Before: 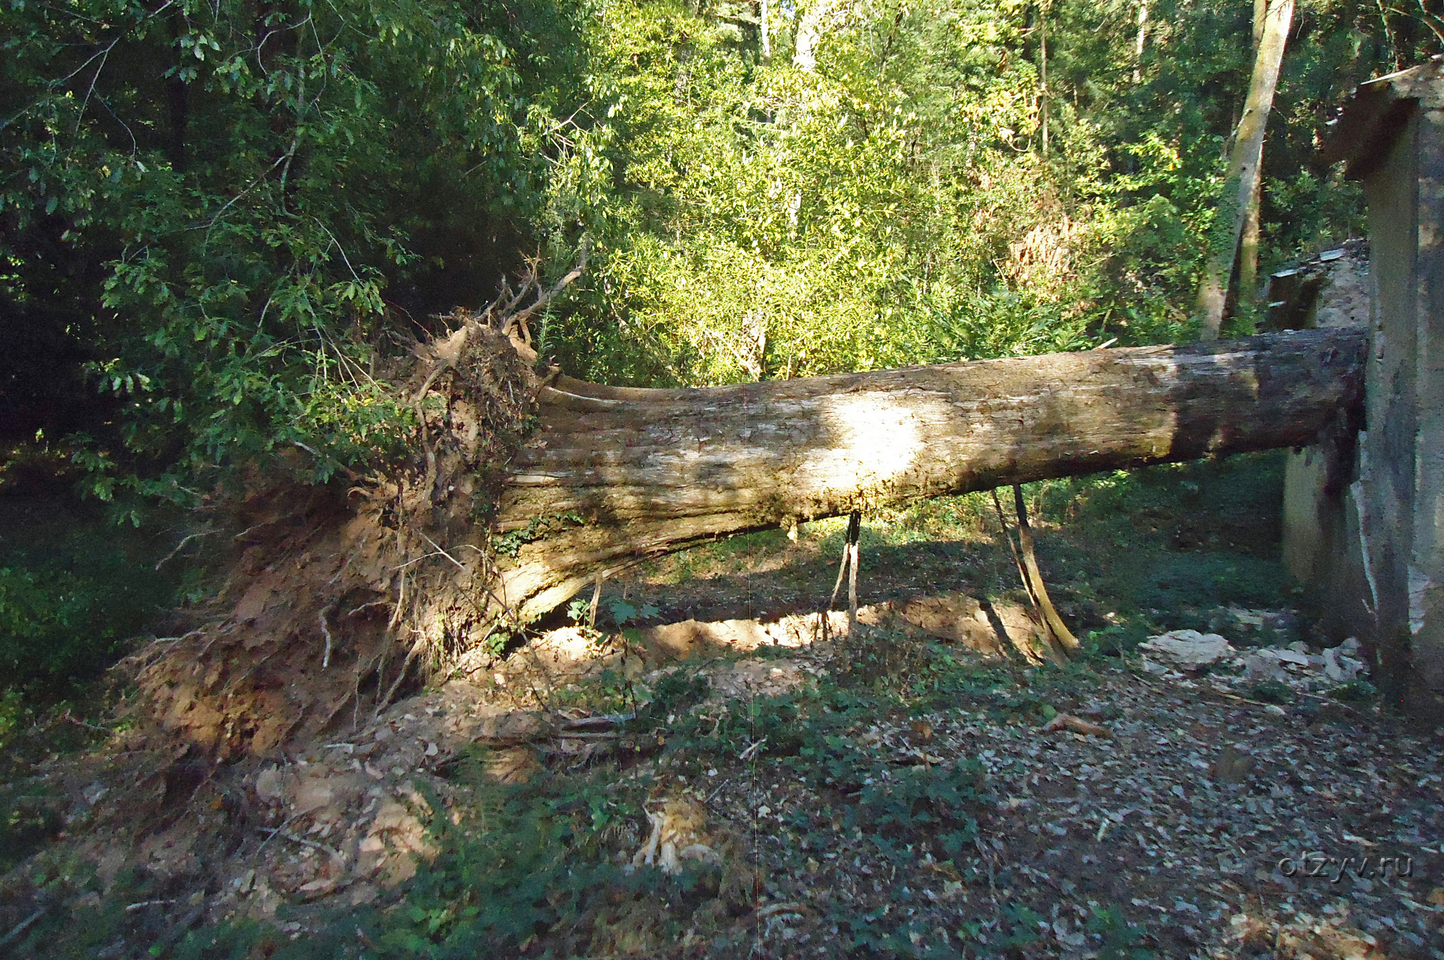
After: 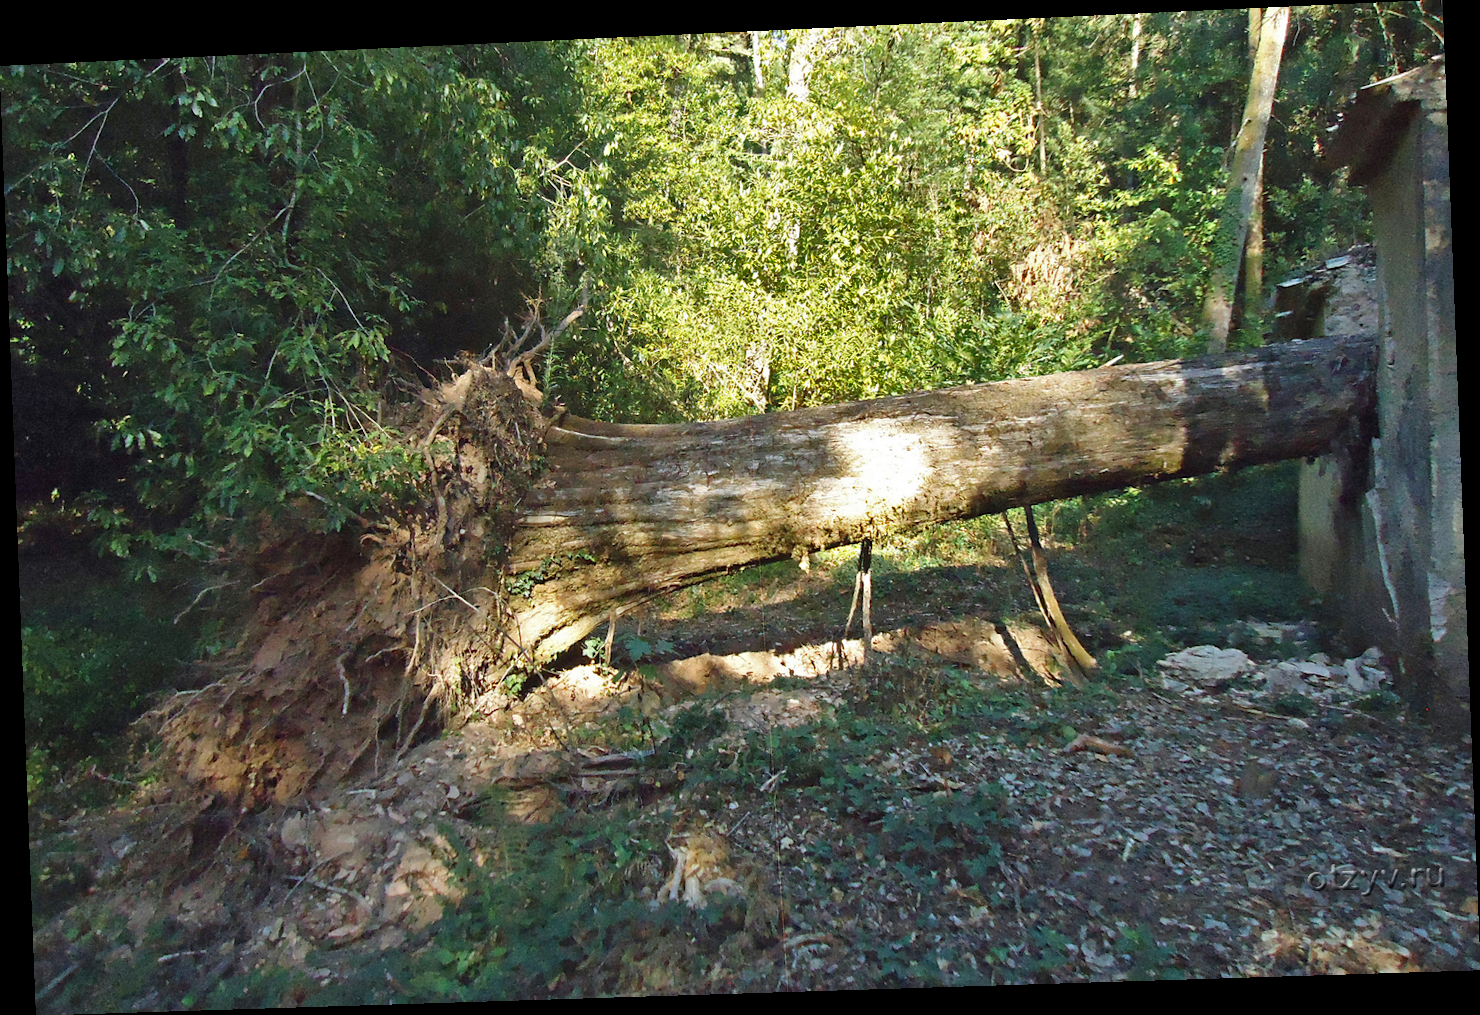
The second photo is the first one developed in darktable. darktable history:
rotate and perspective: rotation -2.22°, lens shift (horizontal) -0.022, automatic cropping off
shadows and highlights: shadows 20.91, highlights -82.73, soften with gaussian
